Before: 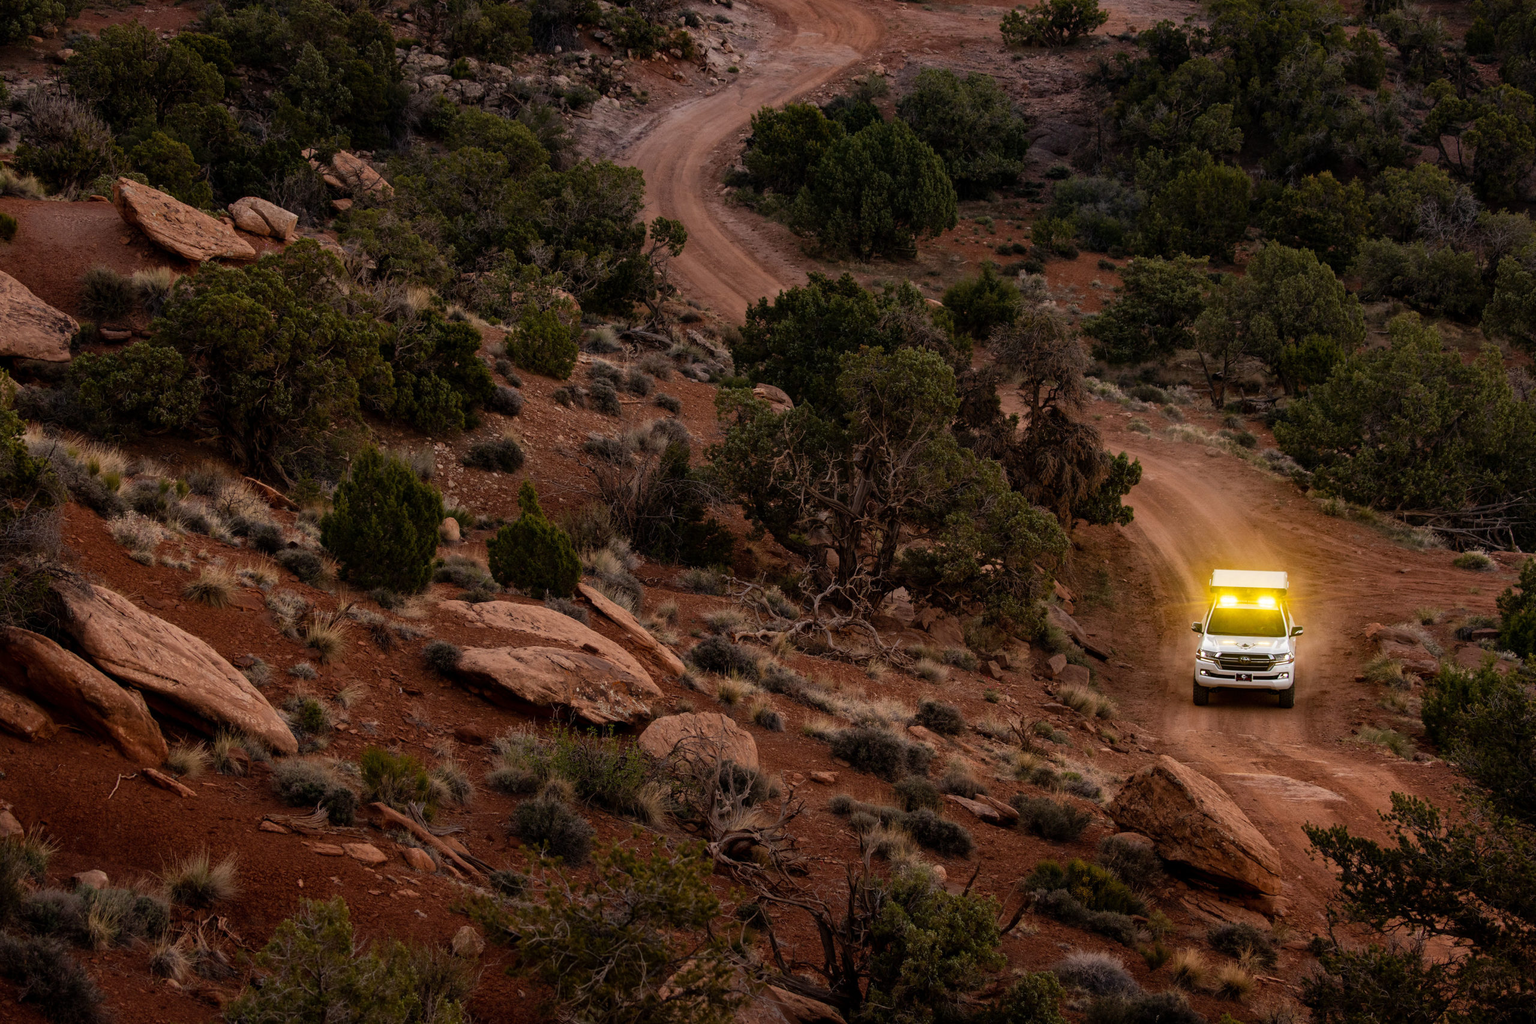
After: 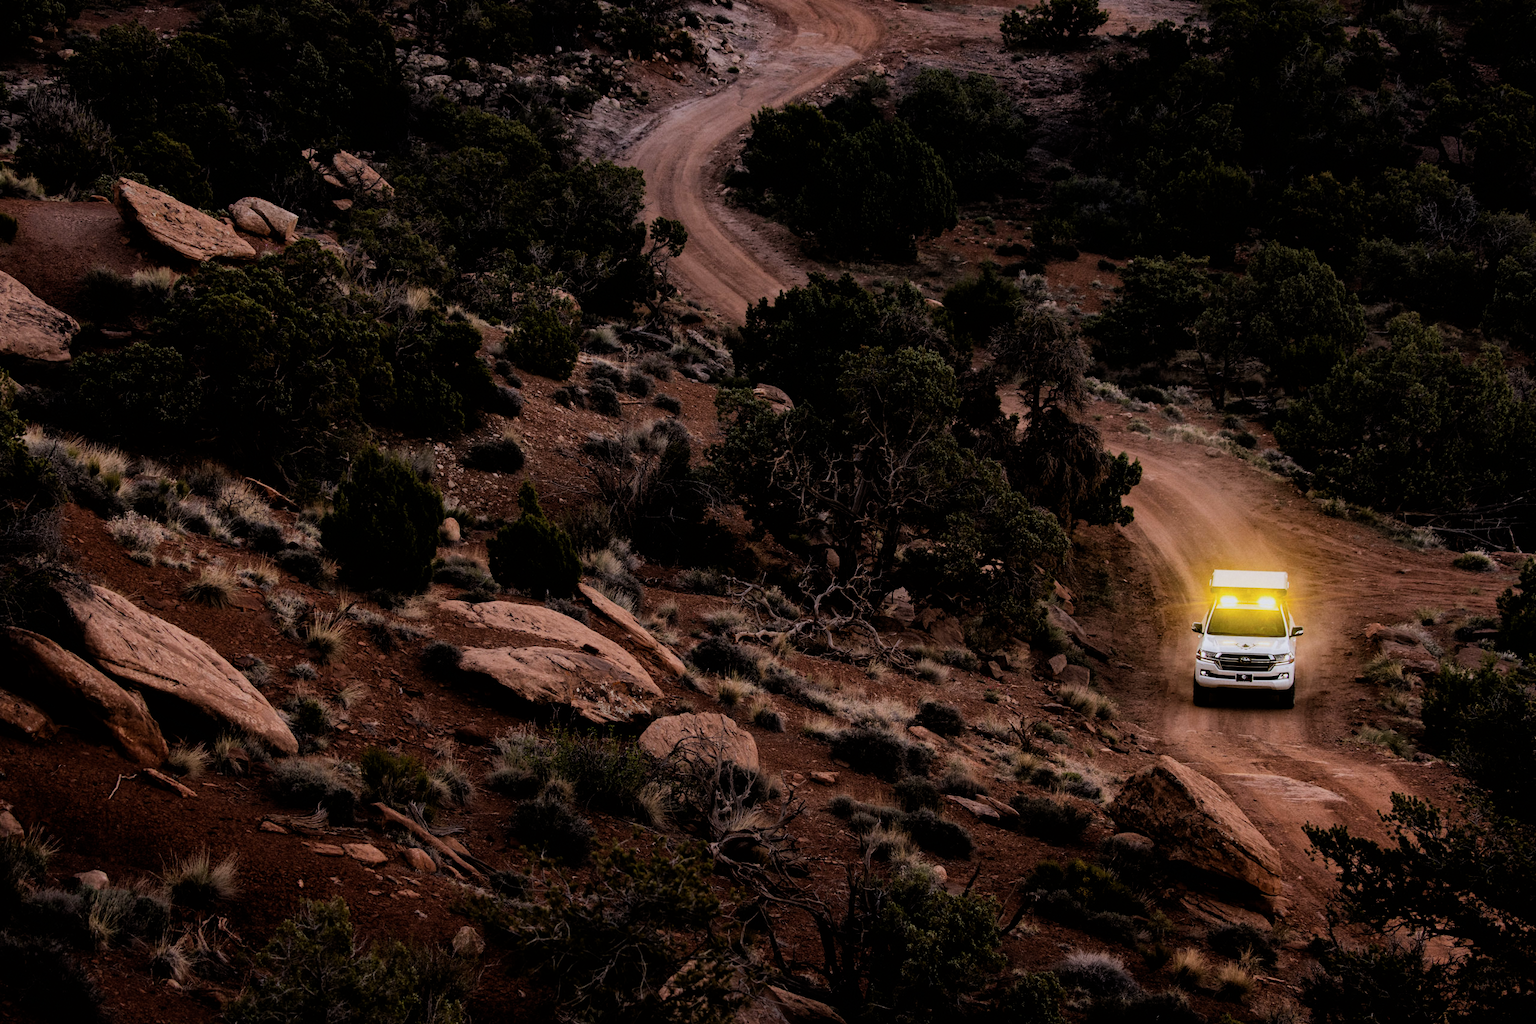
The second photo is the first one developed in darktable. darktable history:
grain: coarseness 14.57 ISO, strength 8.8%
color calibration: illuminant as shot in camera, x 0.358, y 0.373, temperature 4628.91 K
filmic rgb: black relative exposure -5 EV, hardness 2.88, contrast 1.3, highlights saturation mix -10%
